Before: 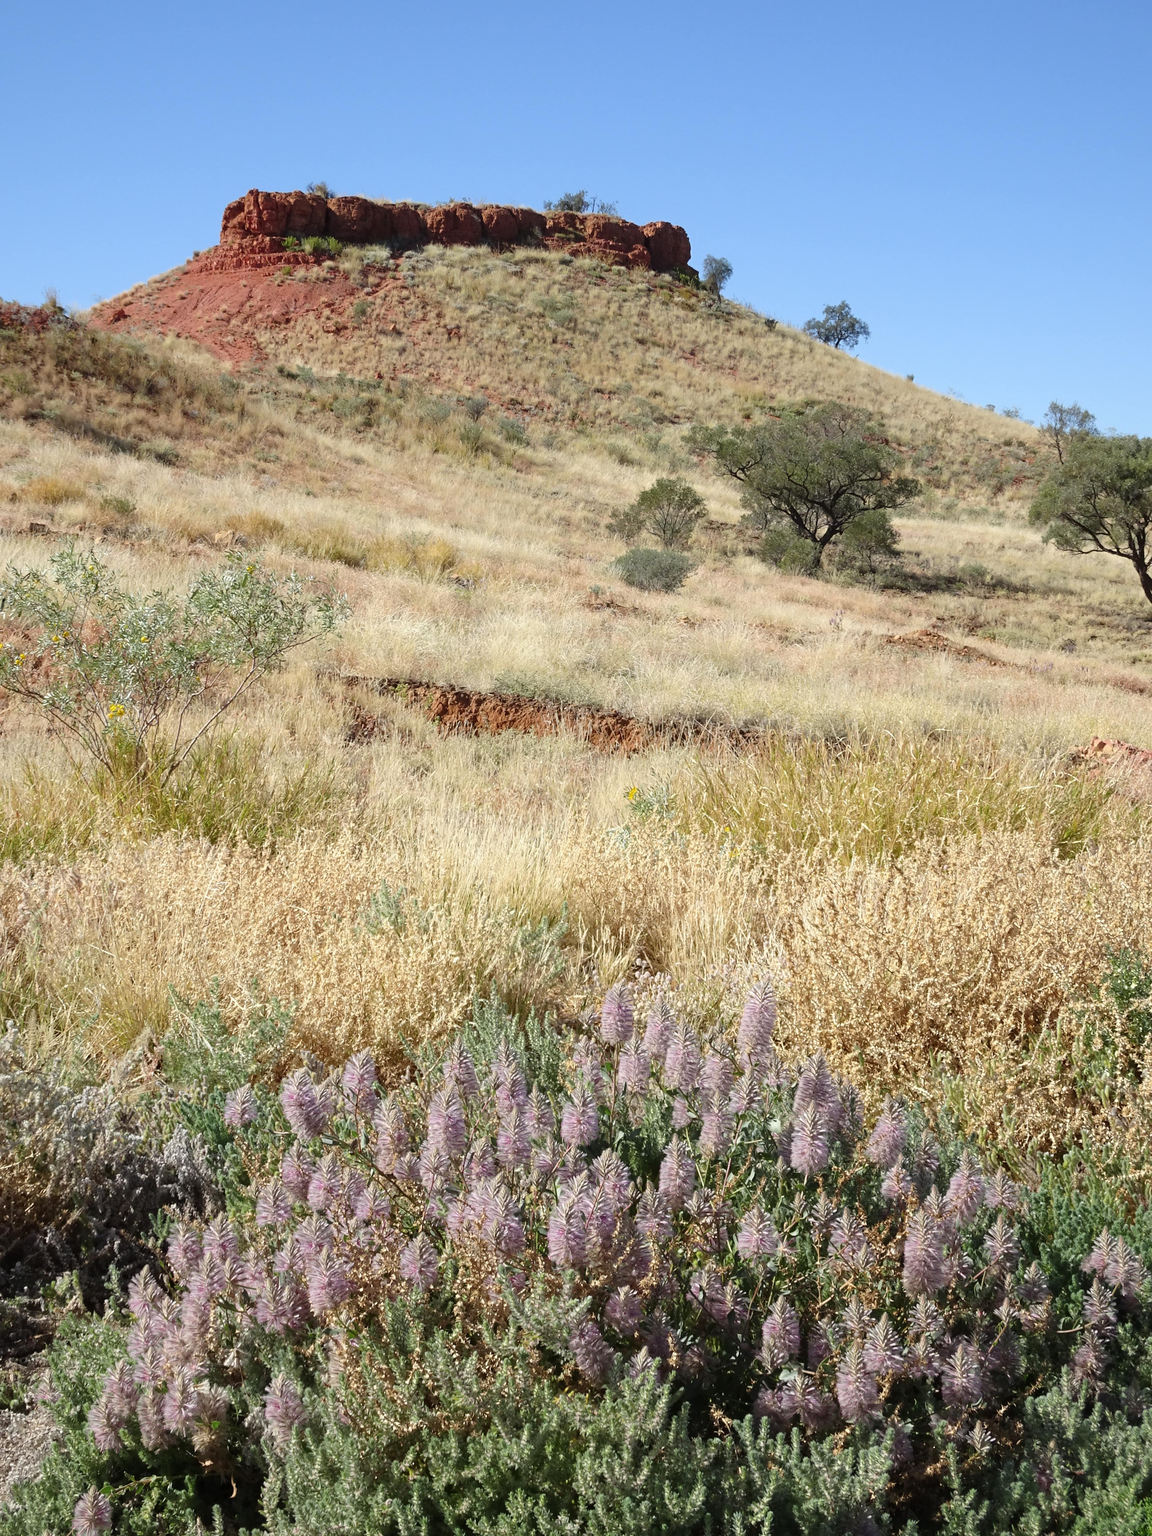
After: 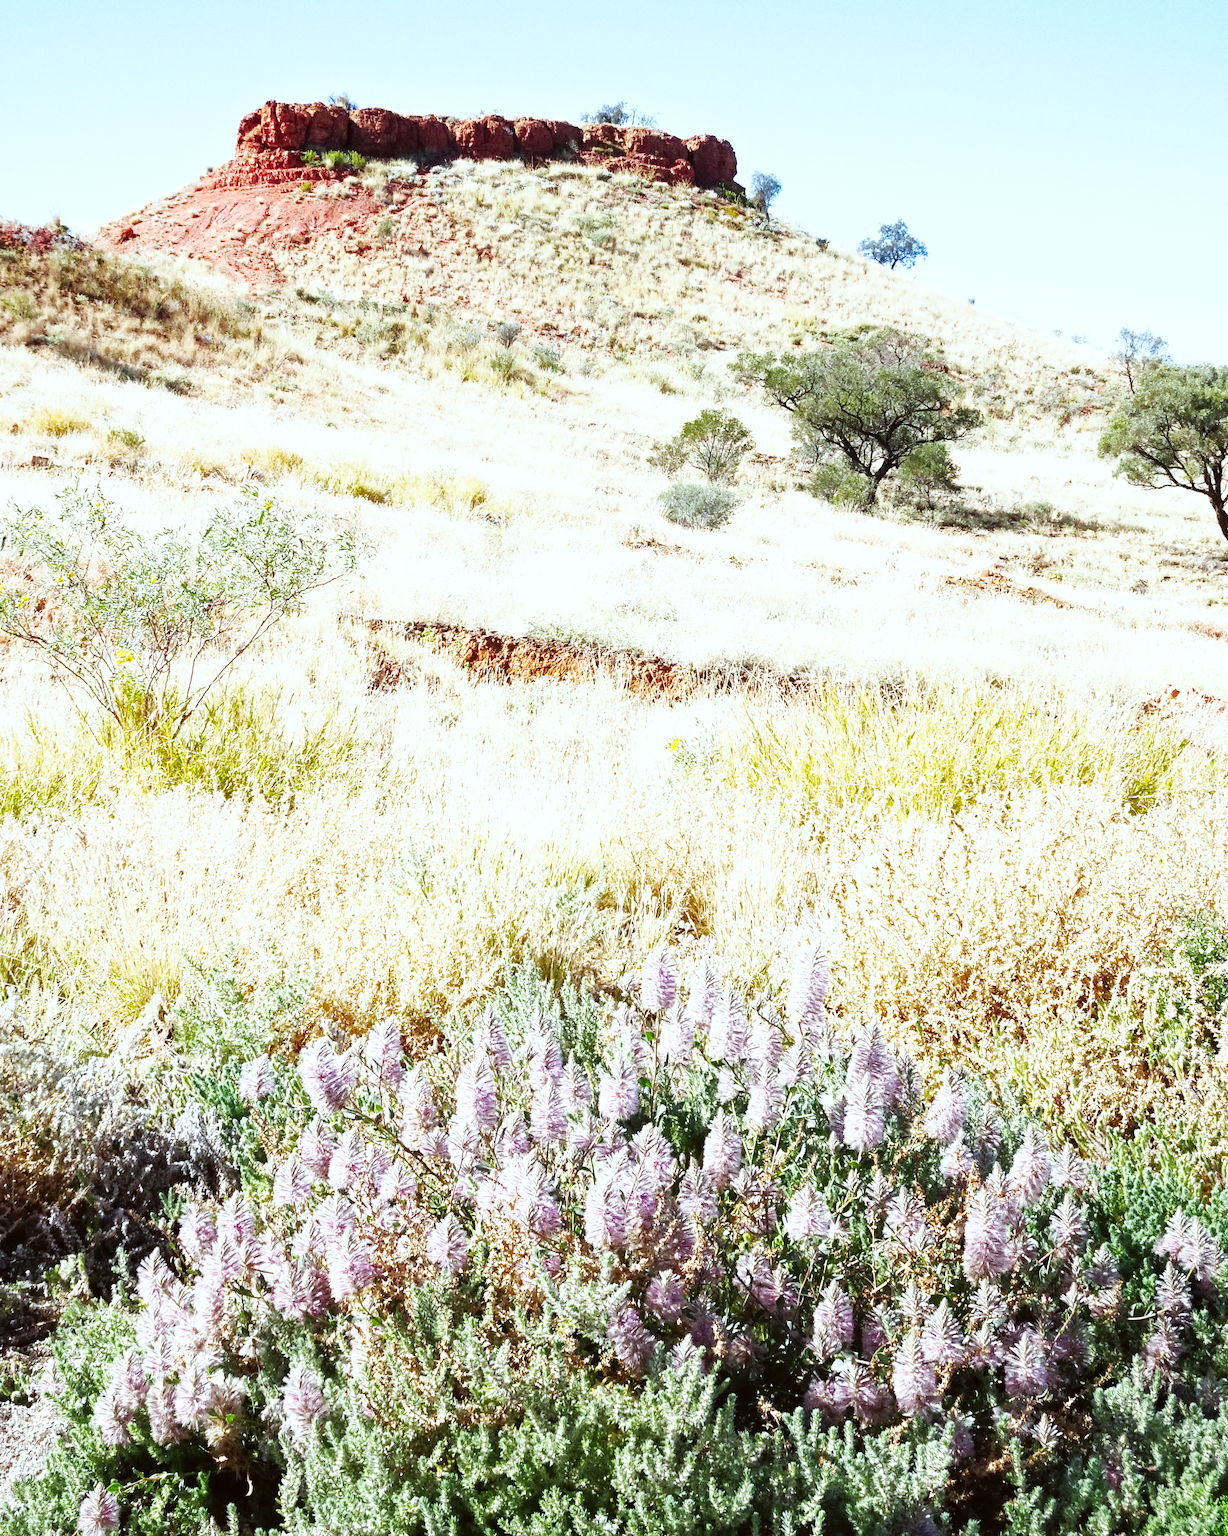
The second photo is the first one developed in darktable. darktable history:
color correction: highlights a* -2.73, highlights b* -2.09, shadows a* 2.41, shadows b* 2.73
shadows and highlights: on, module defaults
tone equalizer: -8 EV 0.001 EV, -7 EV -0.002 EV, -6 EV 0.002 EV, -5 EV -0.03 EV, -4 EV -0.116 EV, -3 EV -0.169 EV, -2 EV 0.24 EV, -1 EV 0.702 EV, +0 EV 0.493 EV
base curve: curves: ch0 [(0, 0) (0.007, 0.004) (0.027, 0.03) (0.046, 0.07) (0.207, 0.54) (0.442, 0.872) (0.673, 0.972) (1, 1)], preserve colors none
grain: coarseness 0.09 ISO, strength 40%
crop and rotate: top 6.25%
white balance: red 0.954, blue 1.079
